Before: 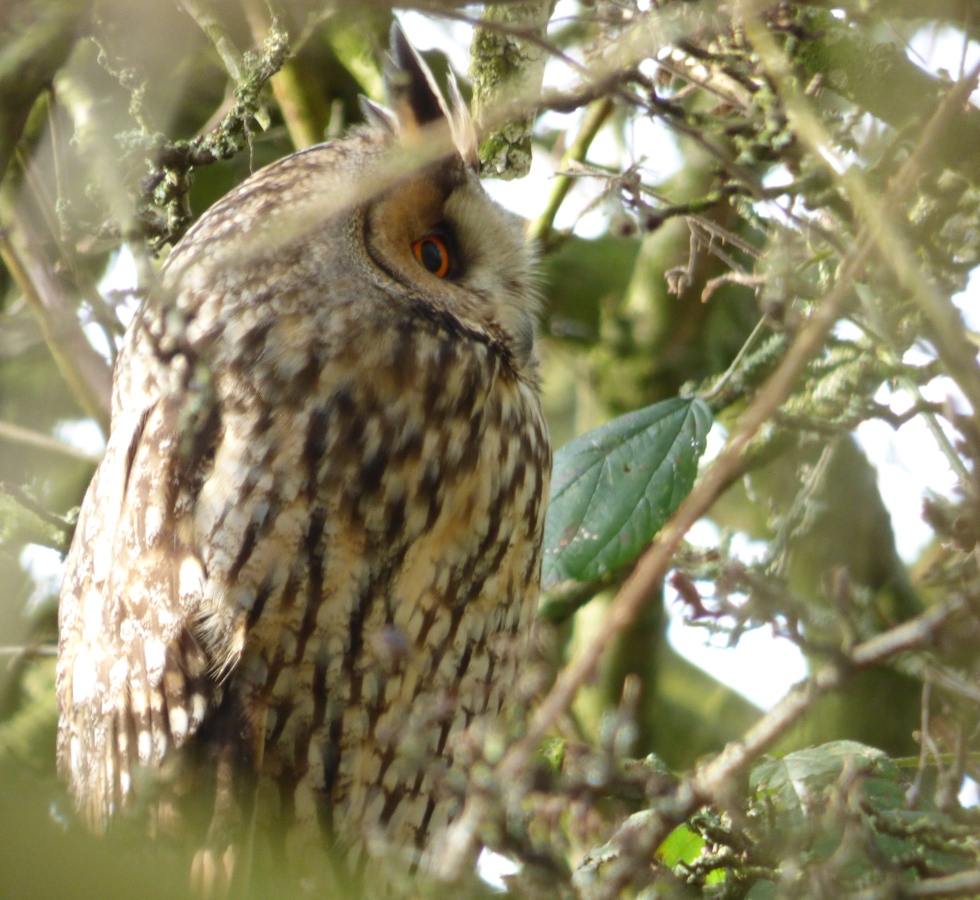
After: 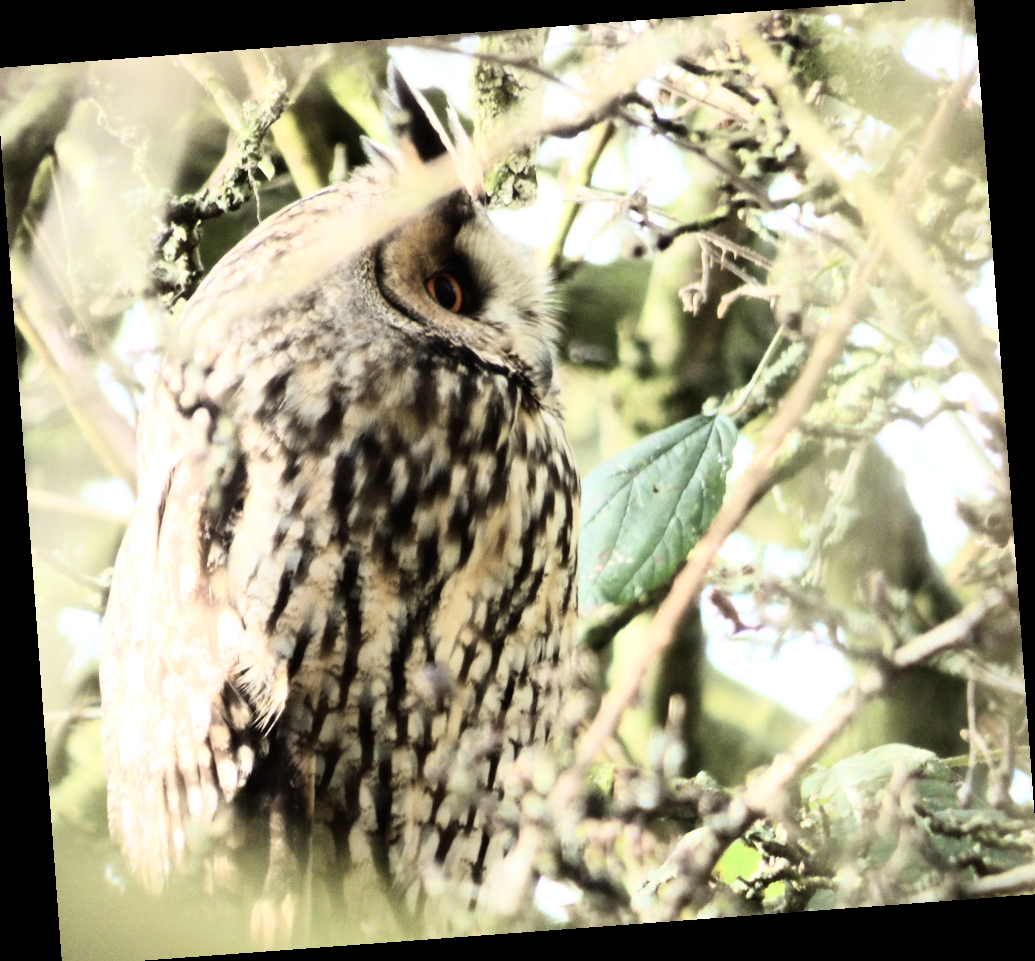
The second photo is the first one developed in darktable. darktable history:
rotate and perspective: rotation -4.25°, automatic cropping off
contrast brightness saturation: contrast 0.1, saturation -0.36
crop: left 0.434%, top 0.485%, right 0.244%, bottom 0.386%
rgb curve: curves: ch0 [(0, 0) (0.21, 0.15) (0.24, 0.21) (0.5, 0.75) (0.75, 0.96) (0.89, 0.99) (1, 1)]; ch1 [(0, 0.02) (0.21, 0.13) (0.25, 0.2) (0.5, 0.67) (0.75, 0.9) (0.89, 0.97) (1, 1)]; ch2 [(0, 0.02) (0.21, 0.13) (0.25, 0.2) (0.5, 0.67) (0.75, 0.9) (0.89, 0.97) (1, 1)], compensate middle gray true
